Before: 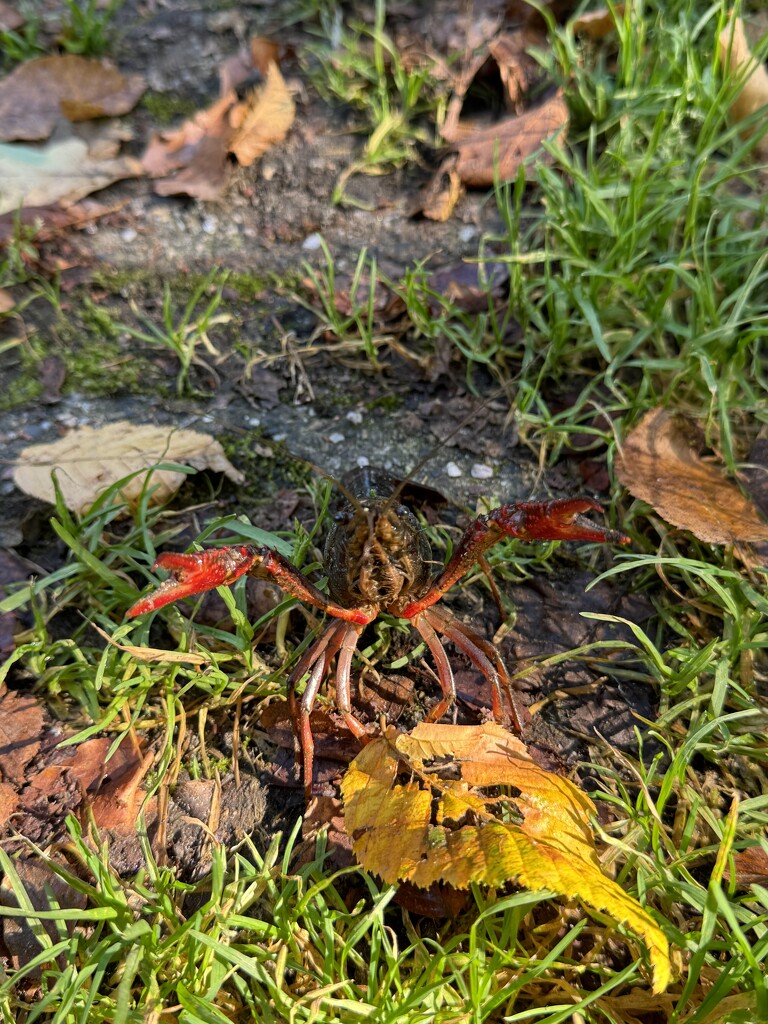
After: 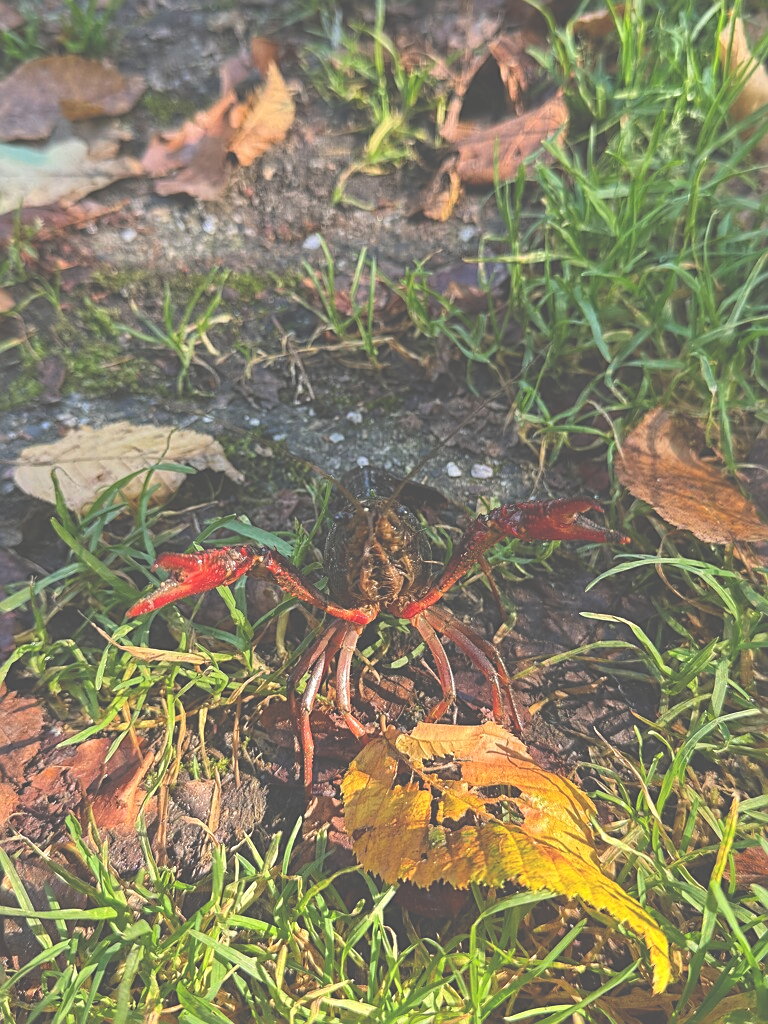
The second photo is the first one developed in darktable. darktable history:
exposure: black level correction -0.086, compensate exposure bias true, compensate highlight preservation false
sharpen: on, module defaults
